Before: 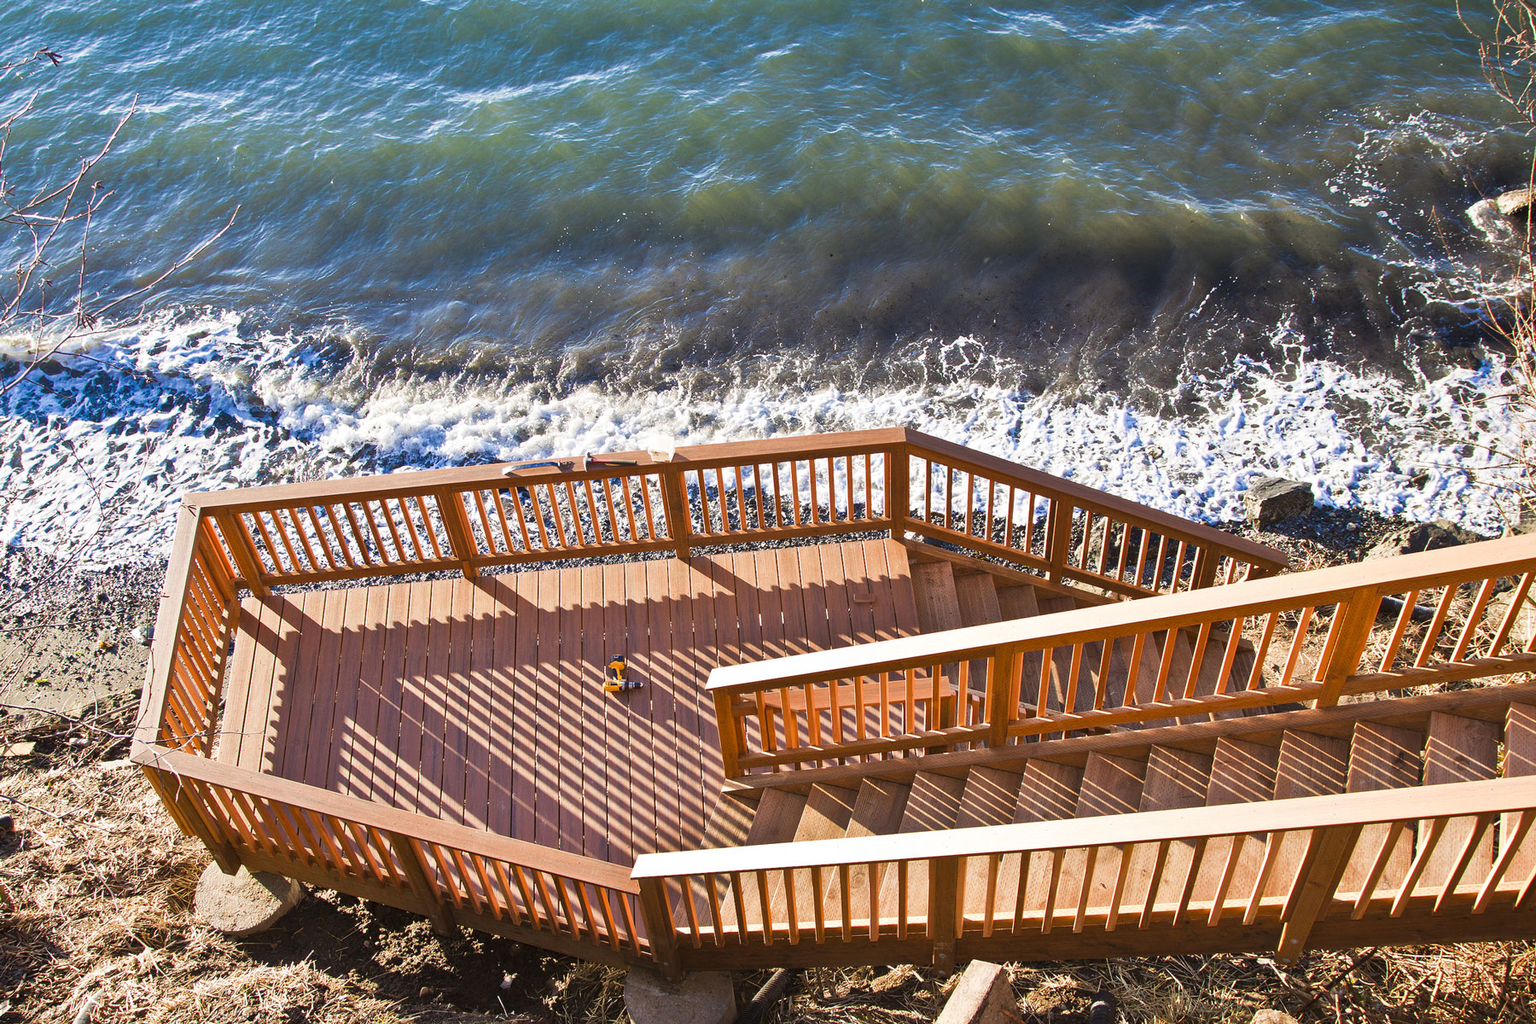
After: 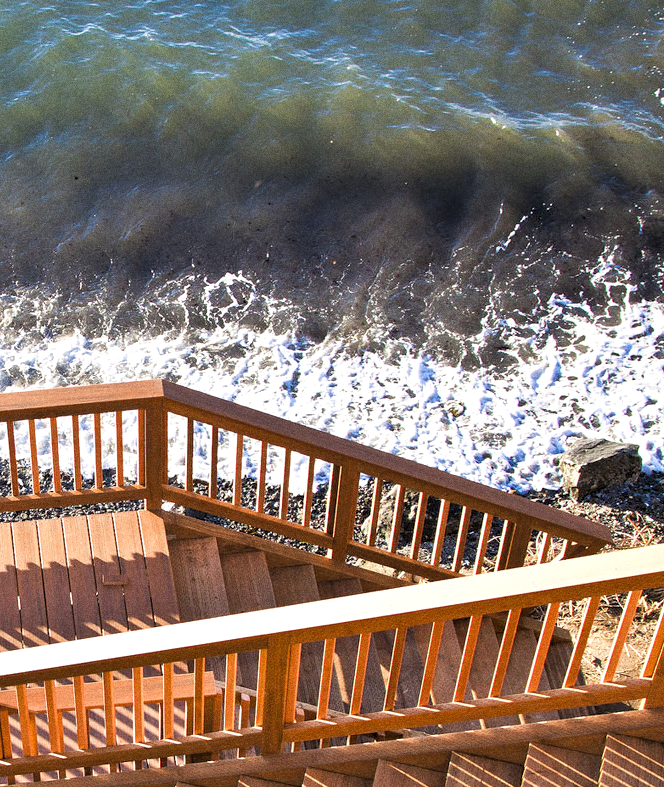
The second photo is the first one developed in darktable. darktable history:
rgb levels: levels [[0.01, 0.419, 0.839], [0, 0.5, 1], [0, 0.5, 1]]
crop and rotate: left 49.936%, top 10.094%, right 13.136%, bottom 24.256%
grain: coarseness 8.68 ISO, strength 31.94%
